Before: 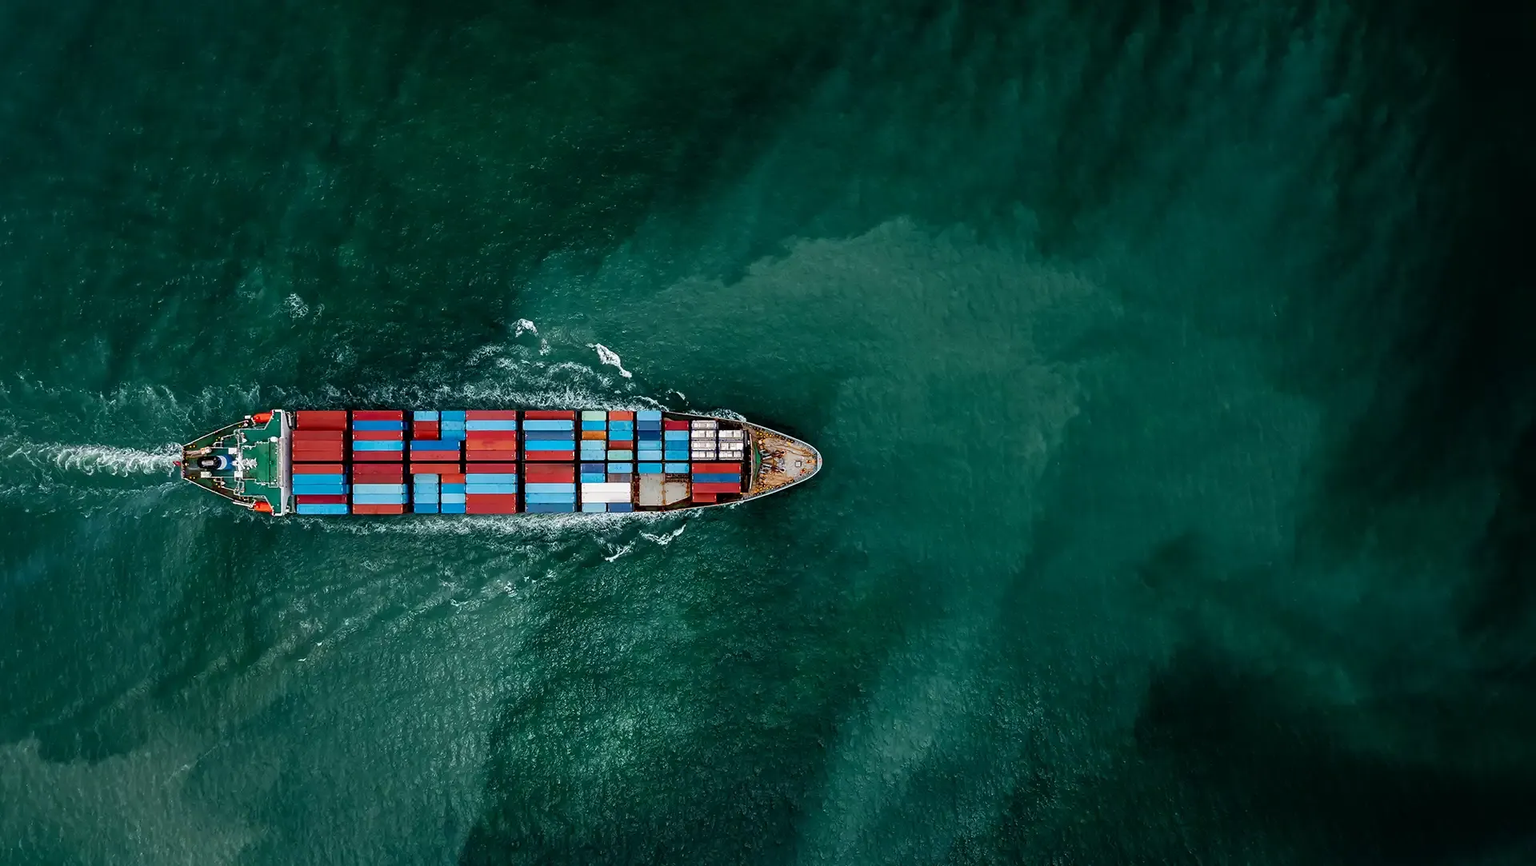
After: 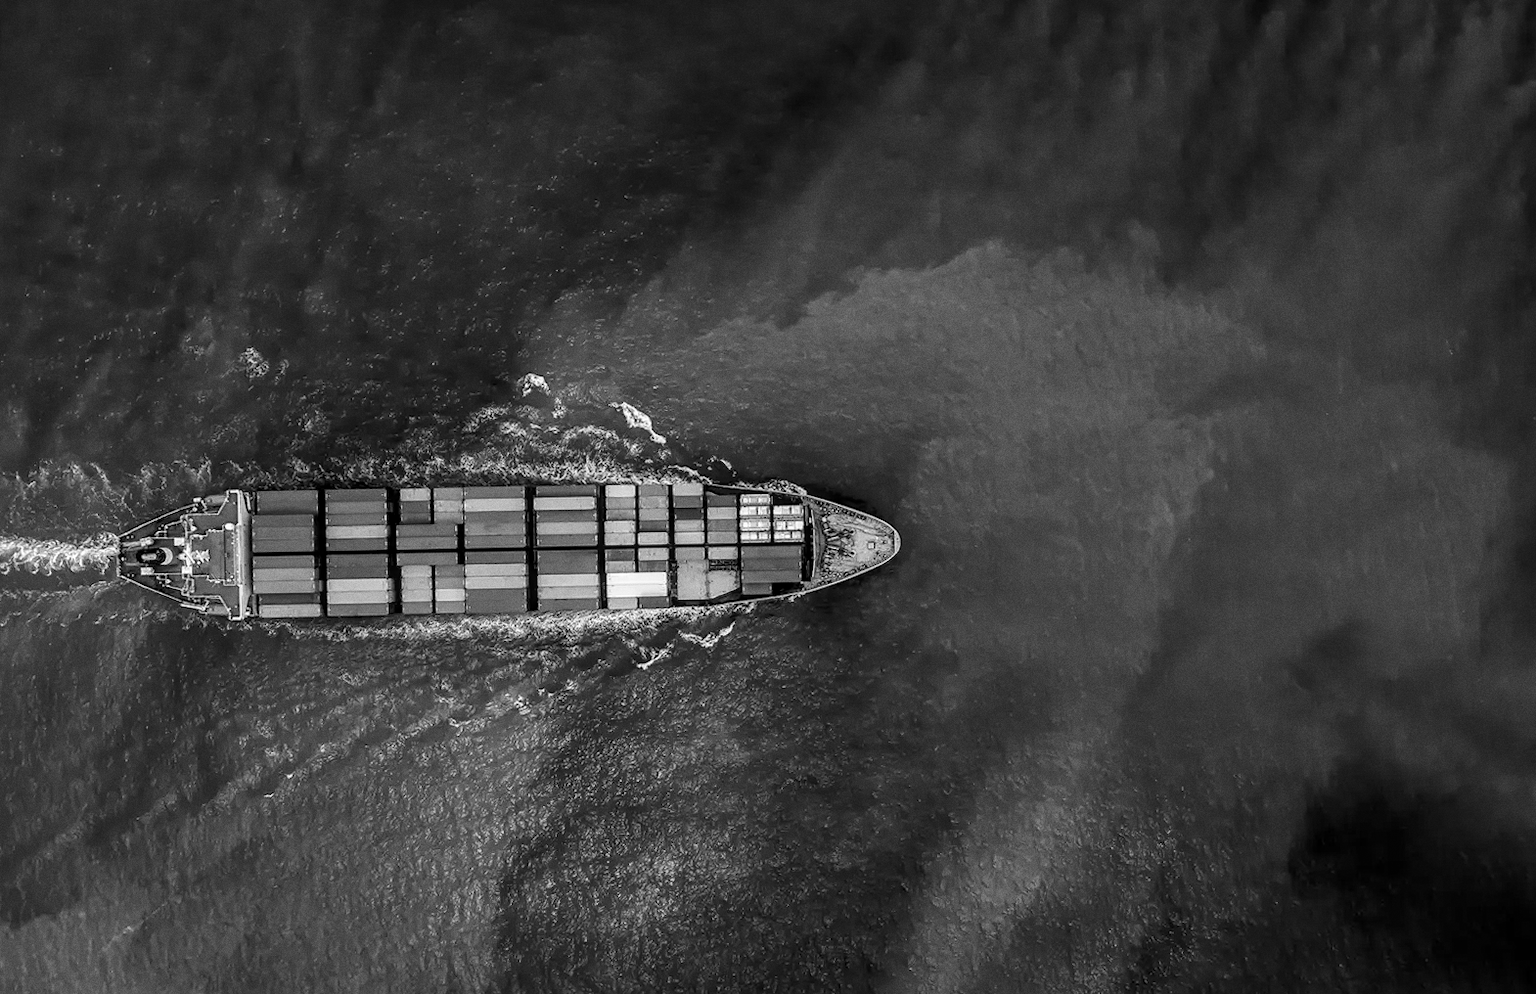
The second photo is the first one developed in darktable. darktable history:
monochrome: on, module defaults
crop and rotate: angle 1°, left 4.281%, top 0.642%, right 11.383%, bottom 2.486%
grain: coarseness 0.09 ISO
local contrast: on, module defaults
